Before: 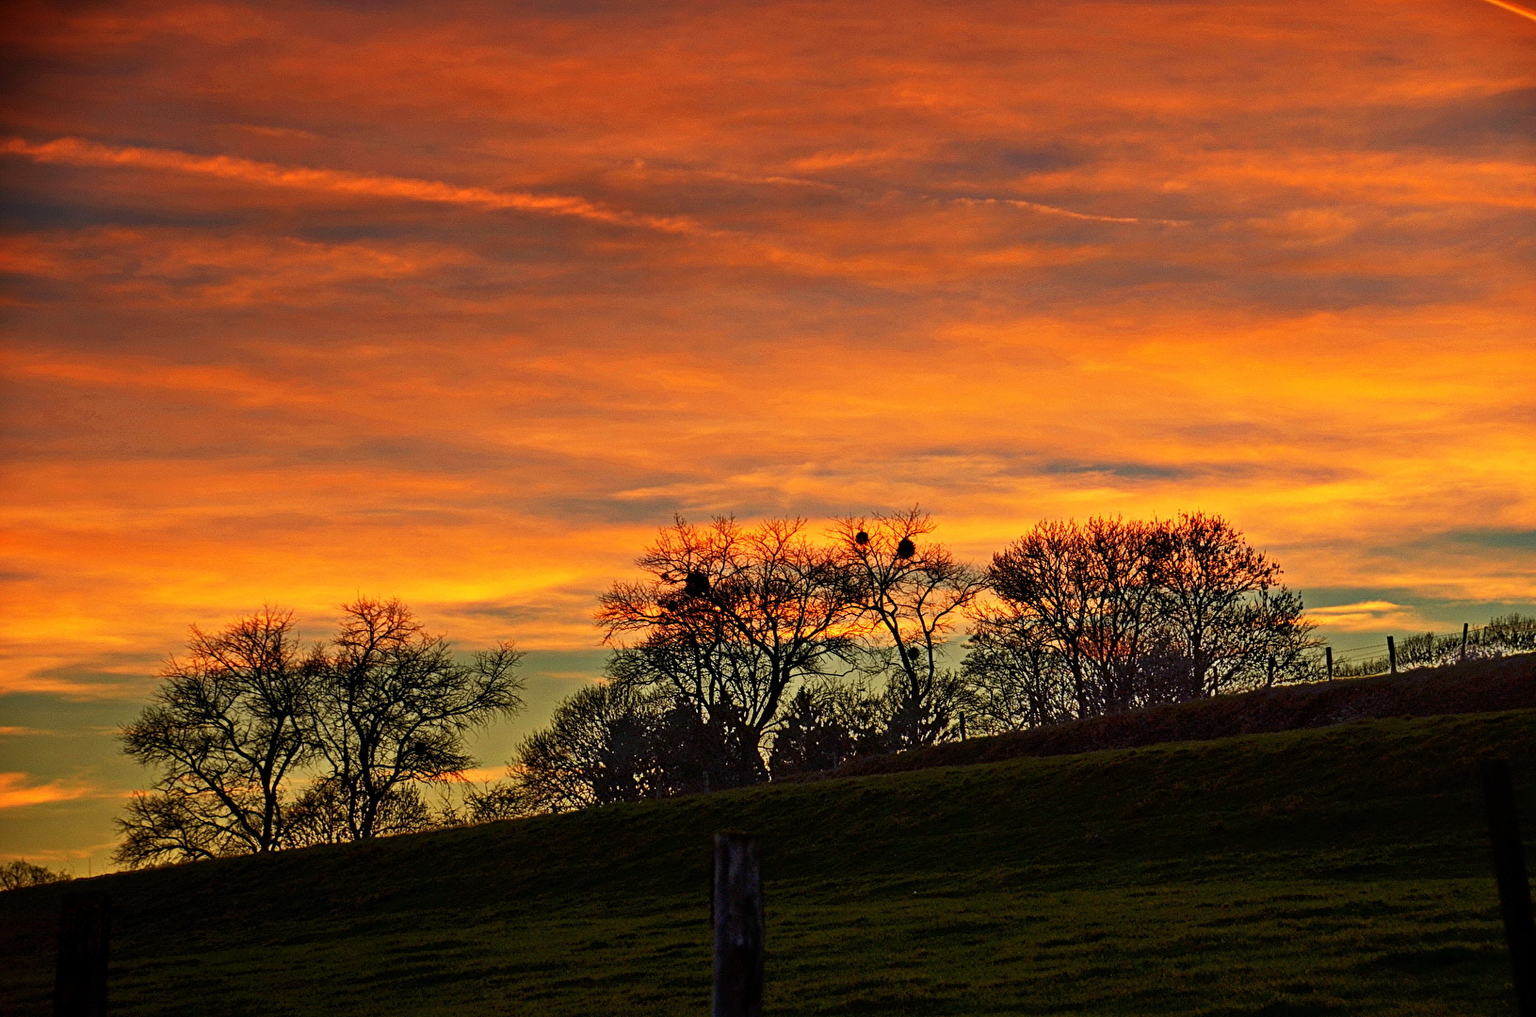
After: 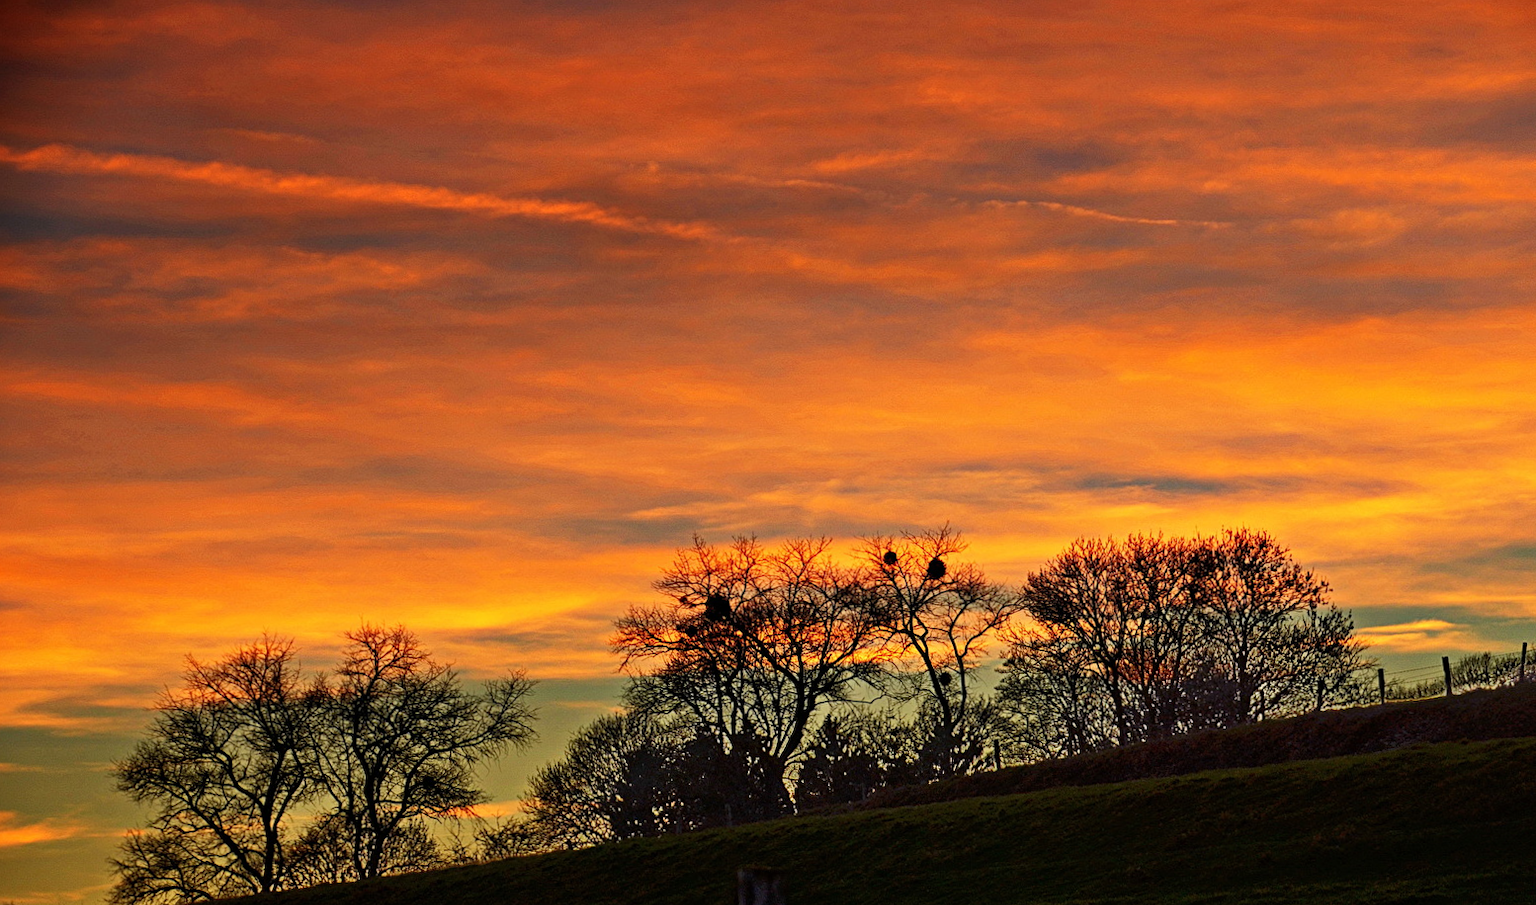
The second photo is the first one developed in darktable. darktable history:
crop and rotate: angle 0.46°, left 0.354%, right 3.178%, bottom 14.121%
